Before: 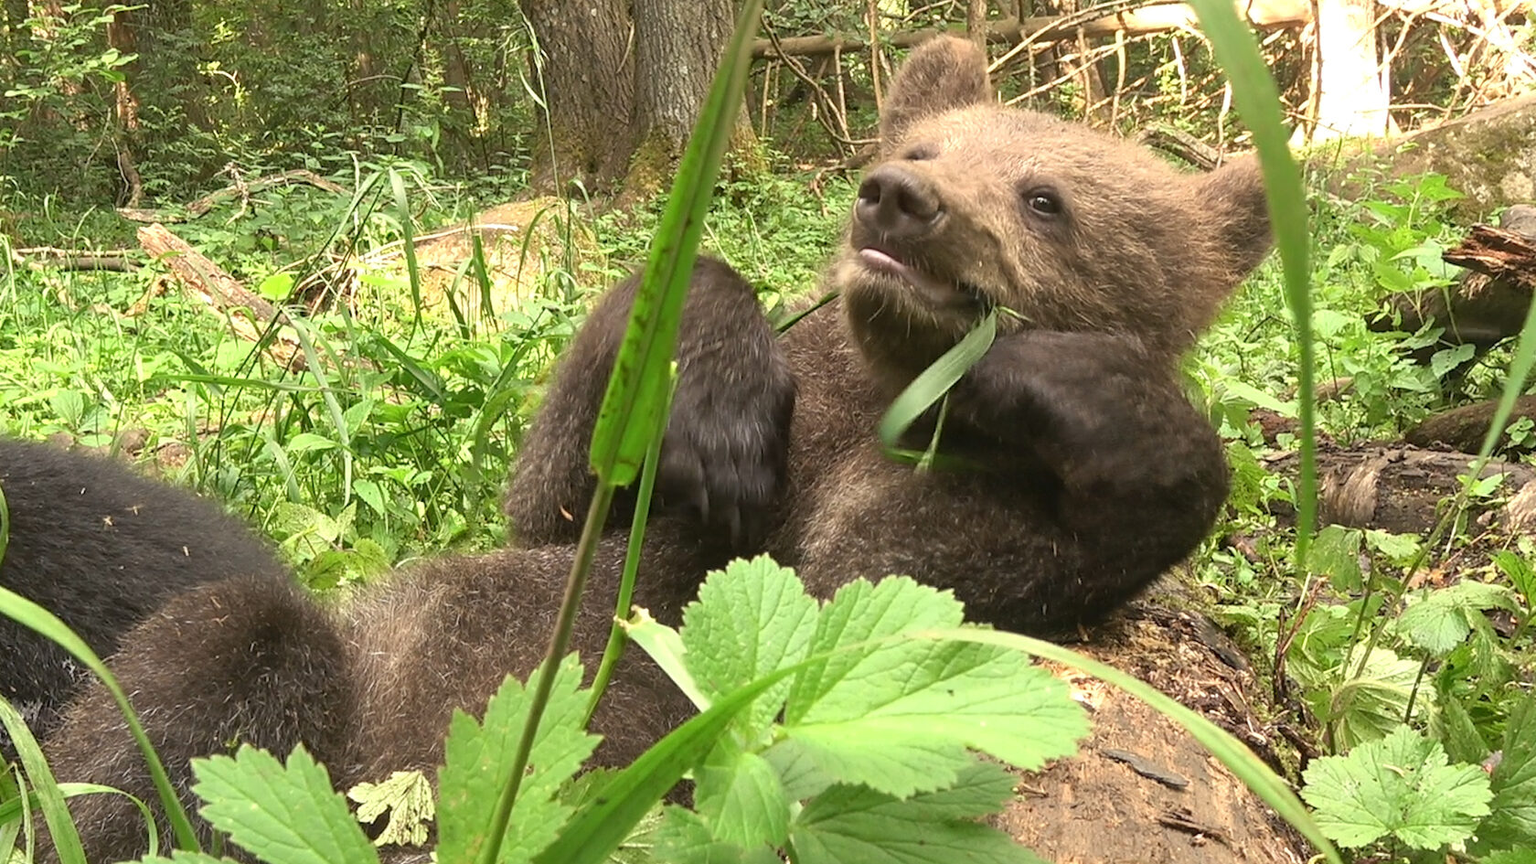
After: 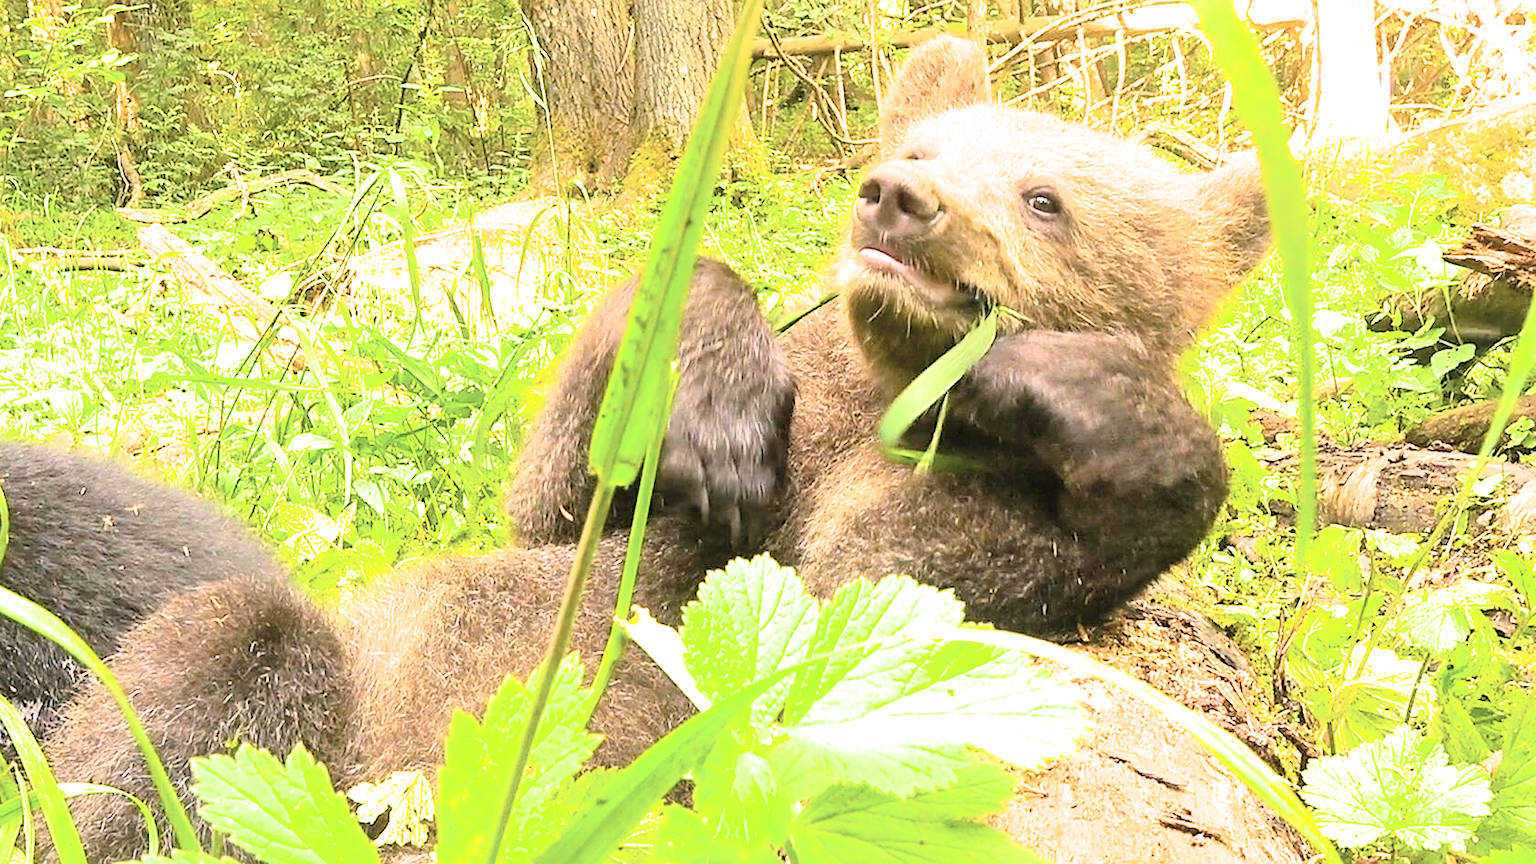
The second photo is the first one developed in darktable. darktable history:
color balance rgb: highlights gain › chroma 1.49%, highlights gain › hue 309.64°, perceptual saturation grading › global saturation 30.506%, global vibrance 33.808%
tone equalizer: -8 EV -1.06 EV, -7 EV -1.01 EV, -6 EV -0.86 EV, -5 EV -0.584 EV, -3 EV 0.574 EV, -2 EV 0.861 EV, -1 EV 0.989 EV, +0 EV 1.07 EV, smoothing diameter 24.87%, edges refinement/feathering 9.86, preserve details guided filter
sharpen: amount 0.209
tone curve: curves: ch0 [(0, 0) (0.003, 0.003) (0.011, 0.012) (0.025, 0.028) (0.044, 0.049) (0.069, 0.091) (0.1, 0.144) (0.136, 0.21) (0.177, 0.277) (0.224, 0.352) (0.277, 0.433) (0.335, 0.523) (0.399, 0.613) (0.468, 0.702) (0.543, 0.79) (0.623, 0.867) (0.709, 0.916) (0.801, 0.946) (0.898, 0.972) (1, 1)], color space Lab, independent channels, preserve colors none
filmic rgb: black relative exposure -9.45 EV, white relative exposure 3.04 EV, threshold 2.95 EV, hardness 6.14, enable highlight reconstruction true
